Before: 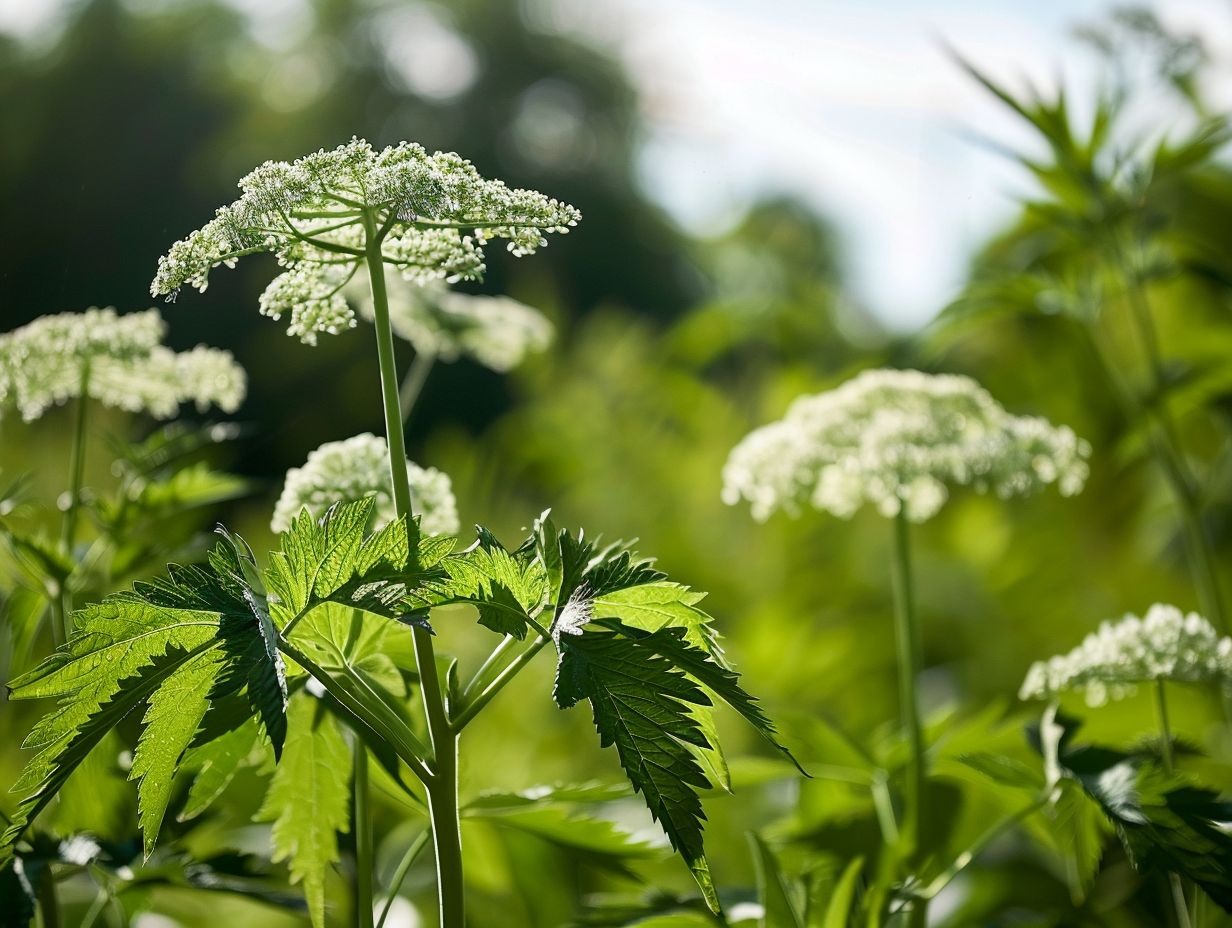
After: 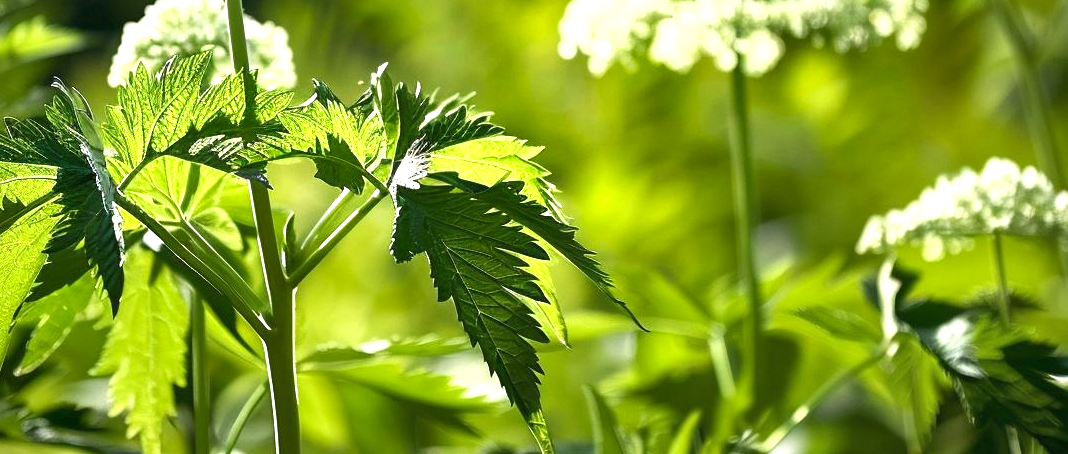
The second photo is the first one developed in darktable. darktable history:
crop and rotate: left 13.306%, top 48.129%, bottom 2.928%
shadows and highlights: soften with gaussian
exposure: black level correction 0, exposure 1 EV, compensate exposure bias true, compensate highlight preservation false
